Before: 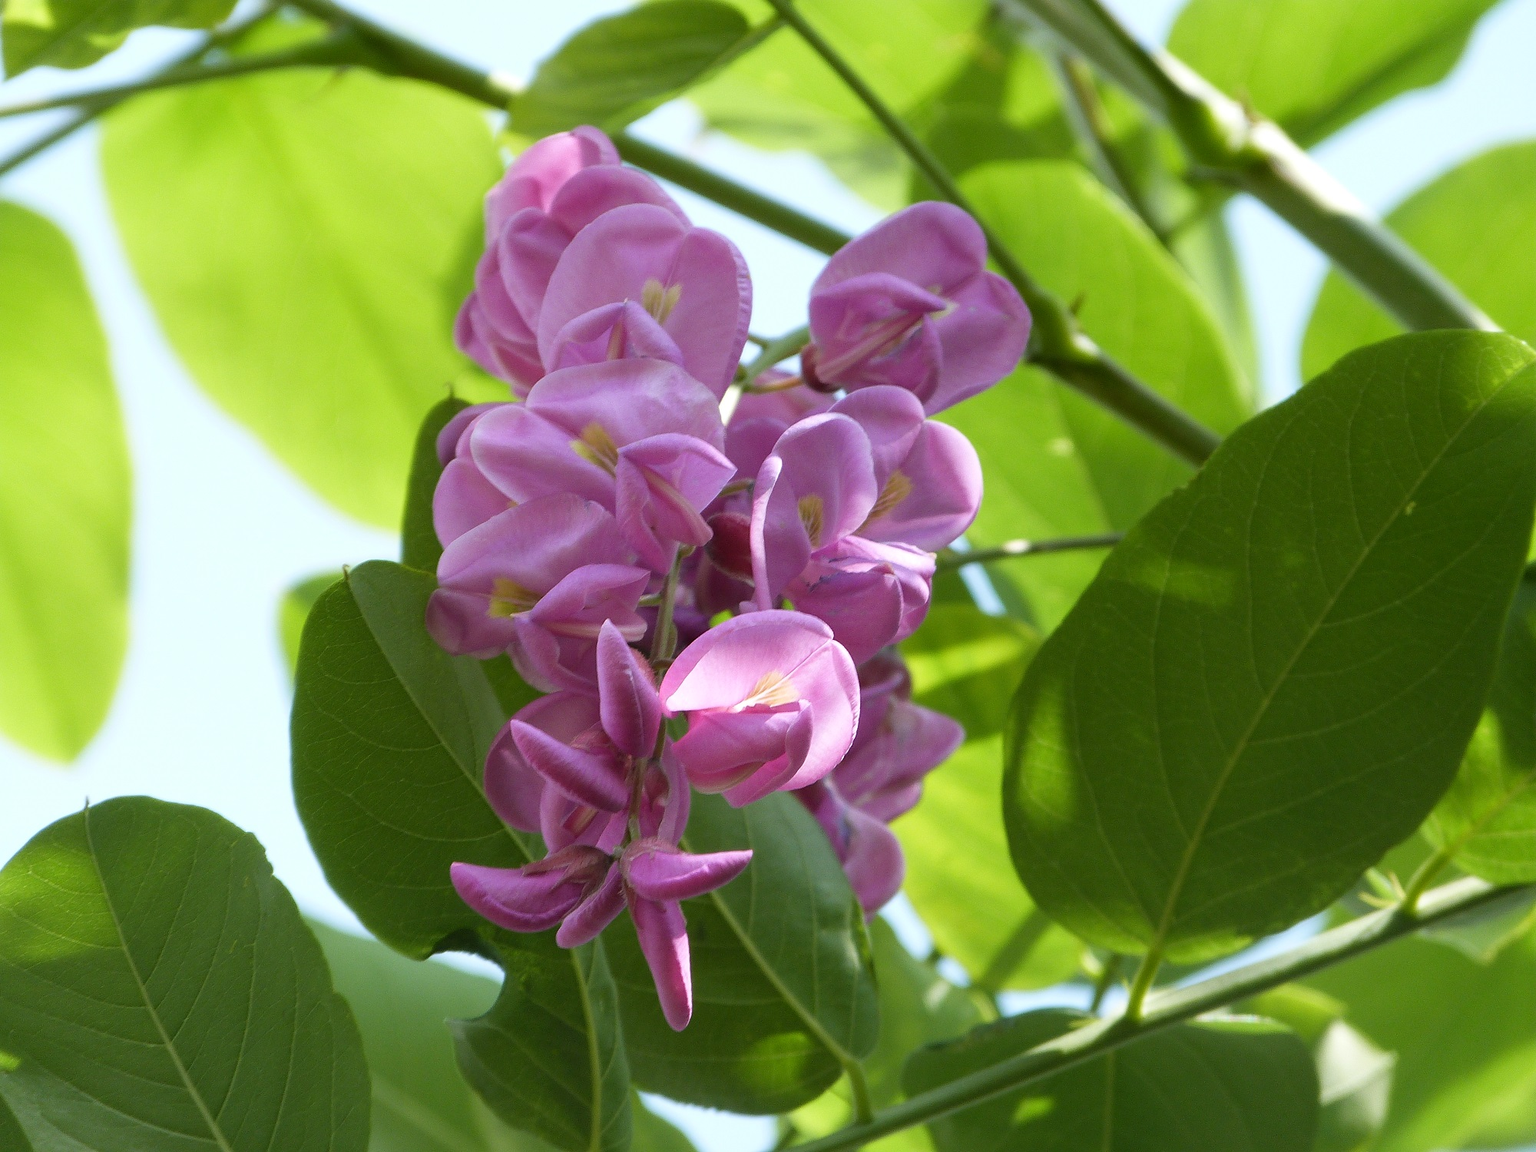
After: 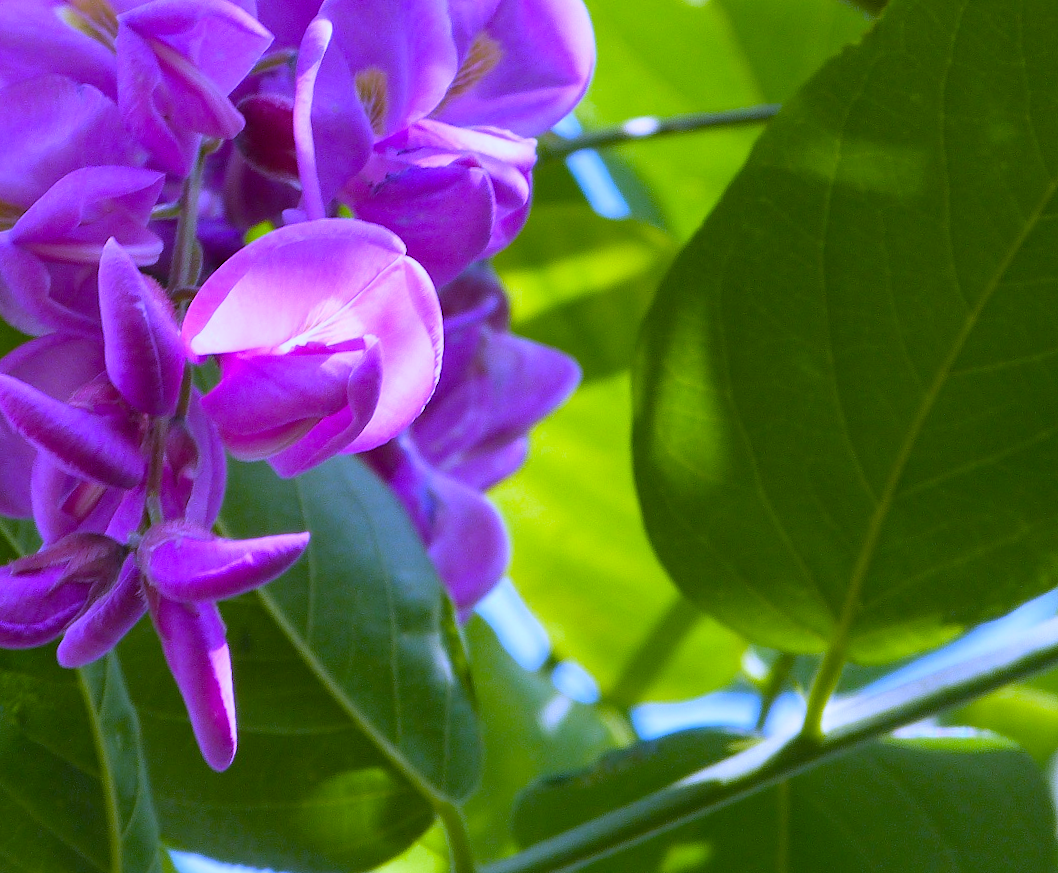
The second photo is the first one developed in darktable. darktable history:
crop: left 34.479%, top 38.822%, right 13.718%, bottom 5.172%
color balance rgb: perceptual saturation grading › global saturation 30%, global vibrance 20%
shadows and highlights: radius 337.17, shadows 29.01, soften with gaussian
rotate and perspective: rotation -1.75°, automatic cropping off
white balance: red 0.98, blue 1.61
